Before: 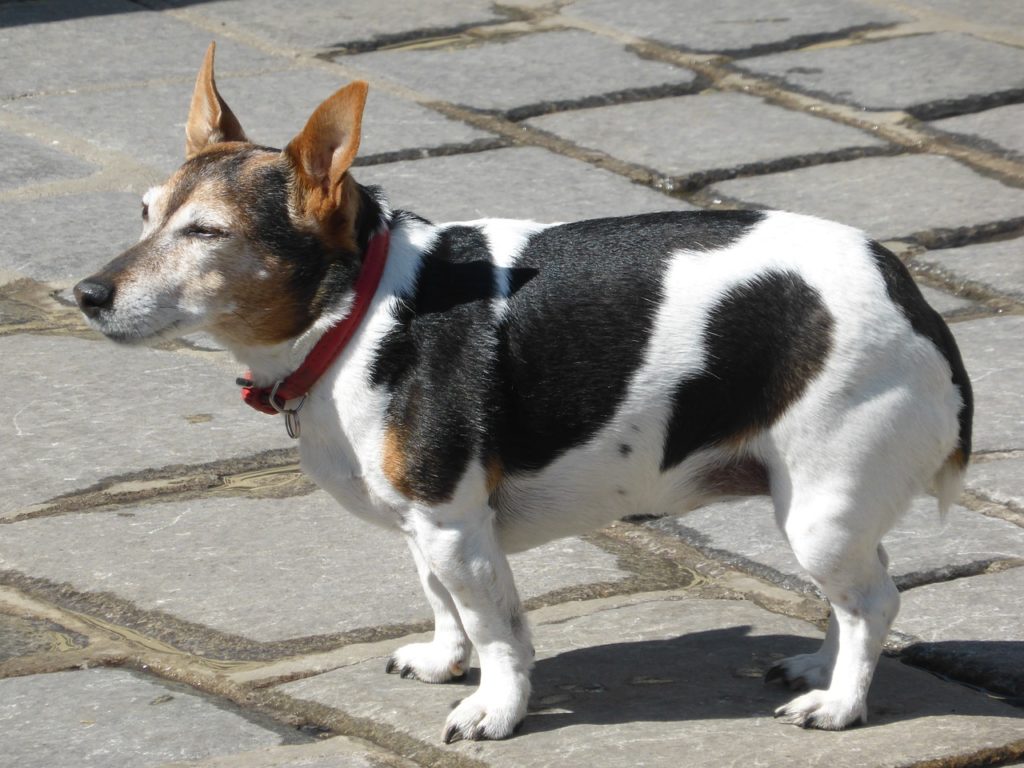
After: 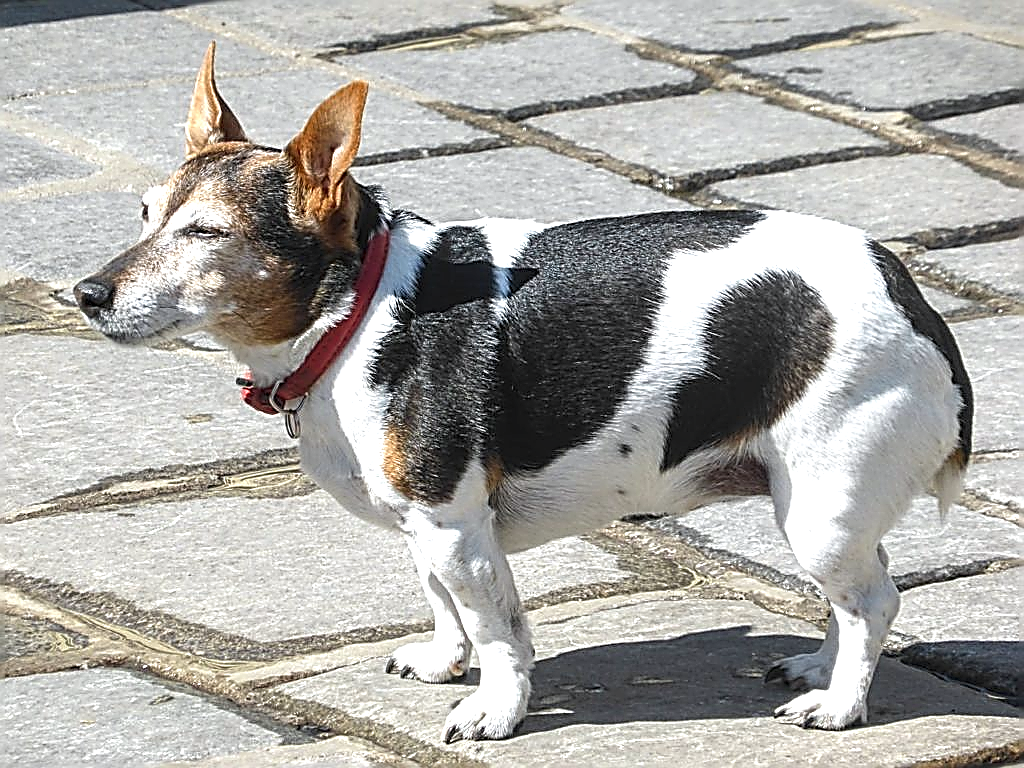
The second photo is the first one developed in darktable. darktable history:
local contrast: on, module defaults
white balance: red 0.988, blue 1.017
exposure: black level correction 0, exposure 0.7 EV, compensate exposure bias true, compensate highlight preservation false
sharpen: amount 2
